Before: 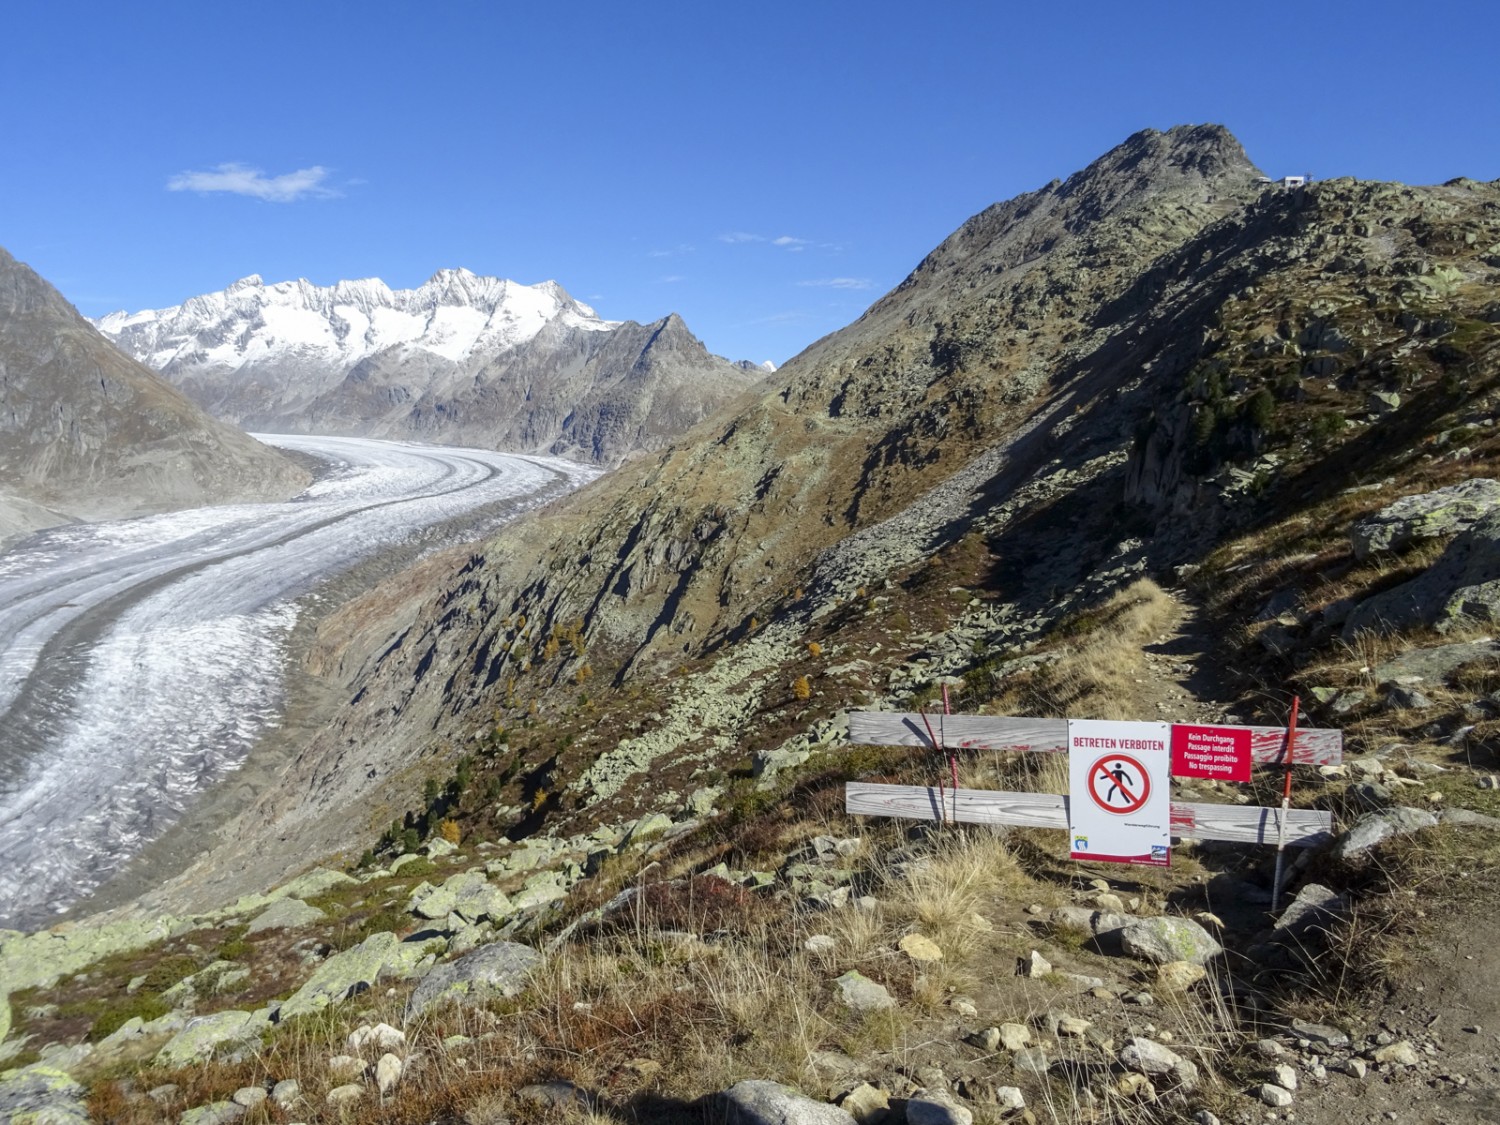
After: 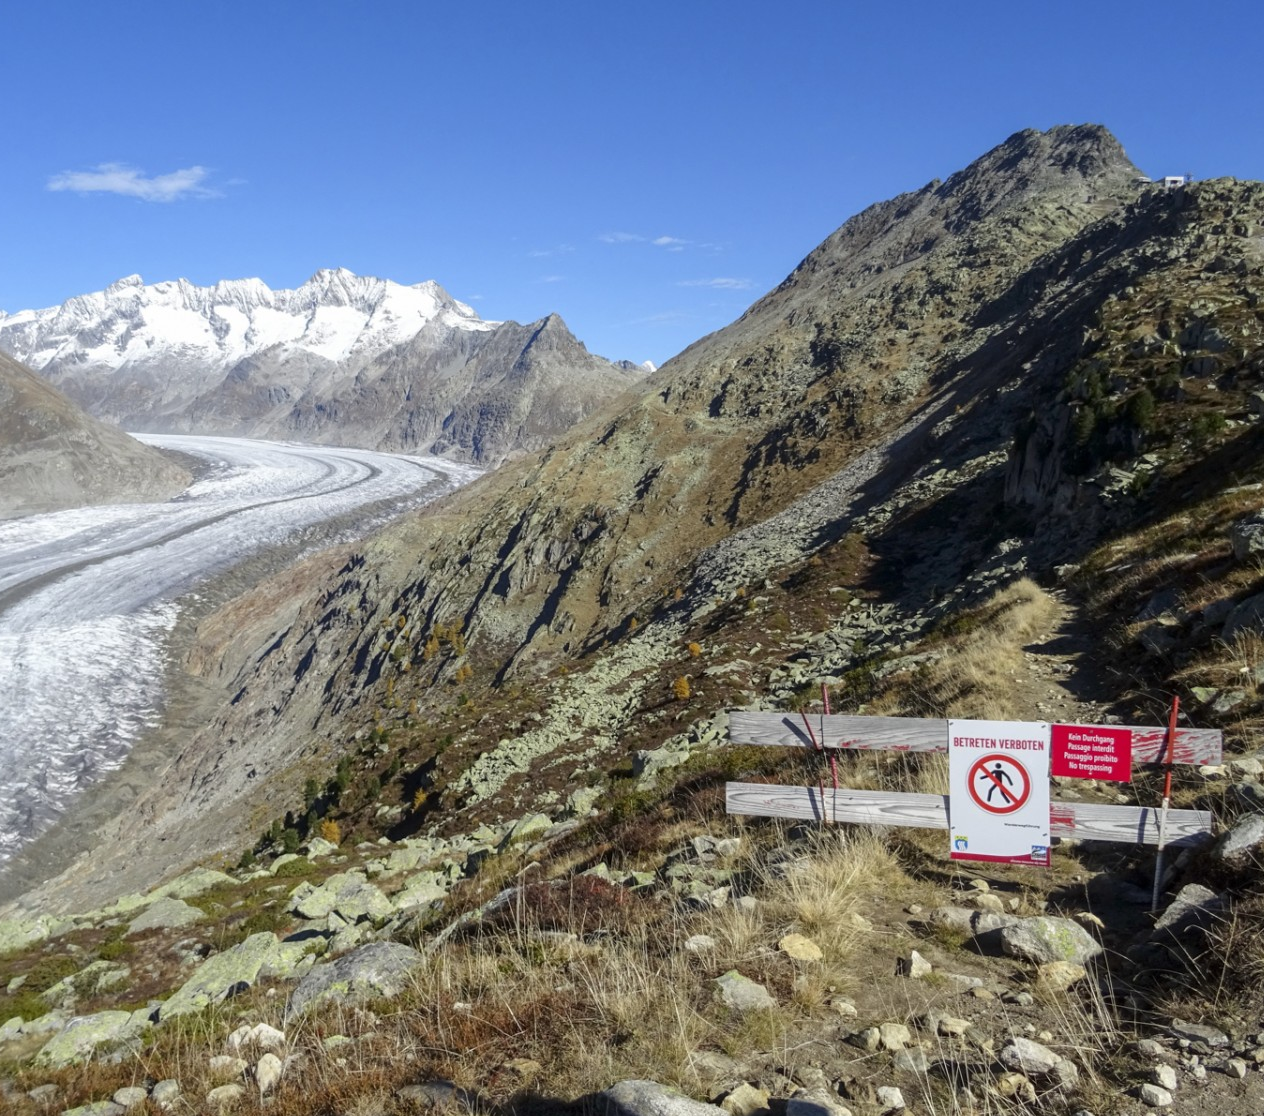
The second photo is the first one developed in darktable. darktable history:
crop: left 8.026%, right 7.374%
